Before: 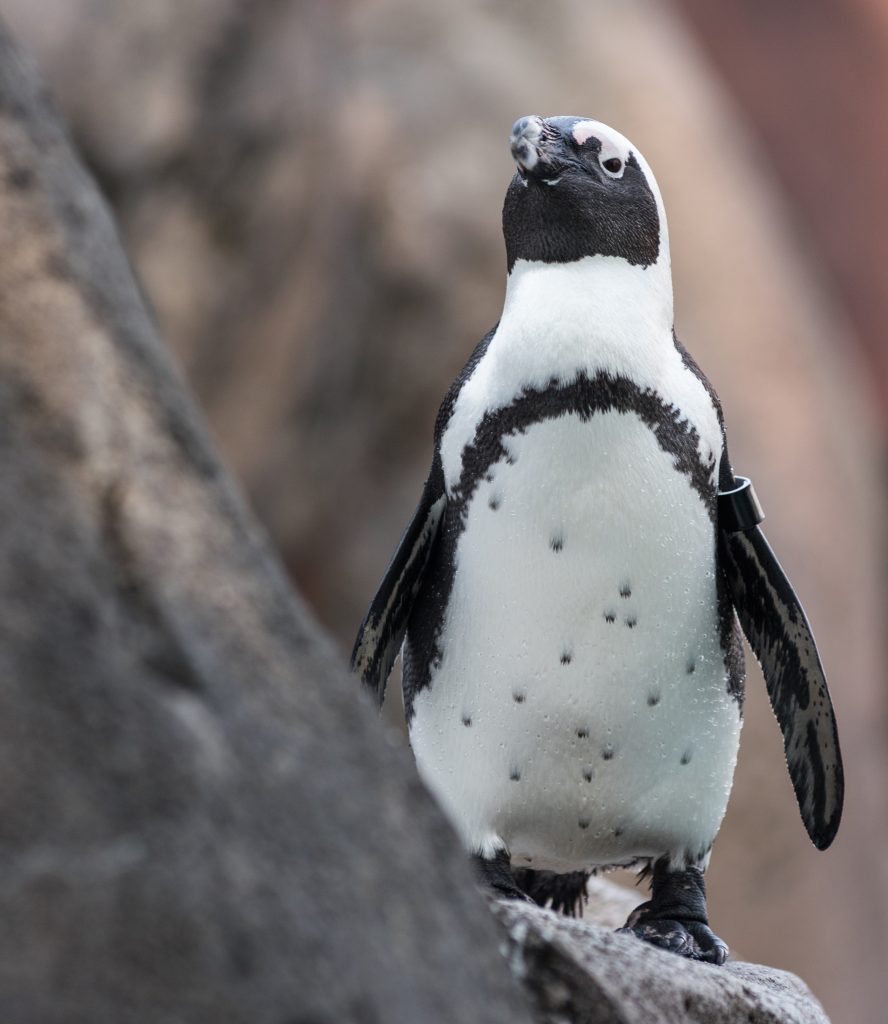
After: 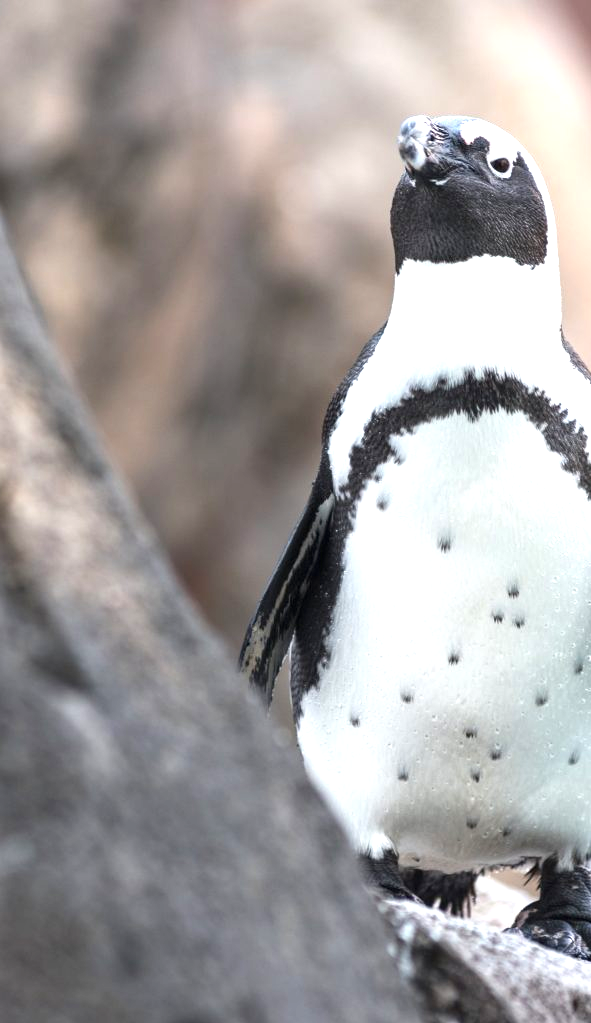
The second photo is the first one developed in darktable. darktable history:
crop and rotate: left 12.673%, right 20.66%
exposure: black level correction 0, exposure 1.1 EV, compensate exposure bias true, compensate highlight preservation false
